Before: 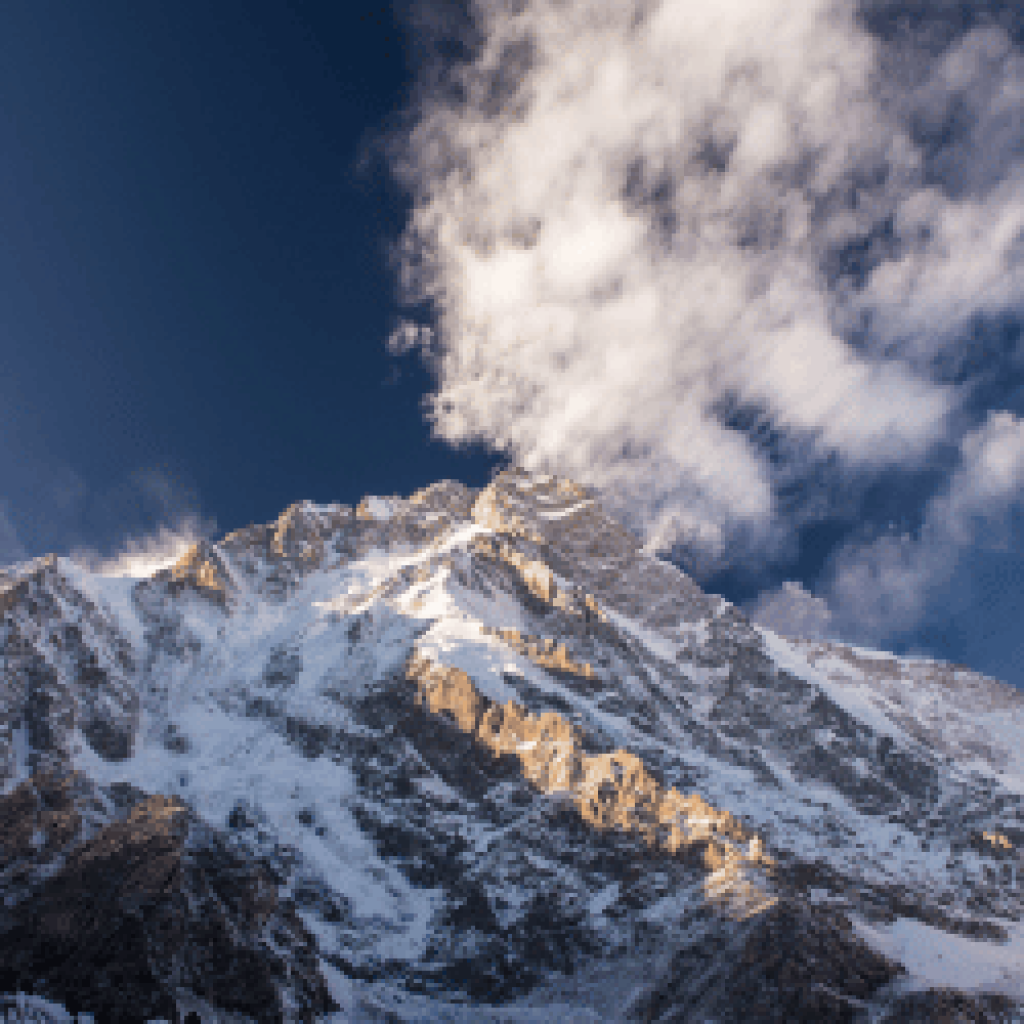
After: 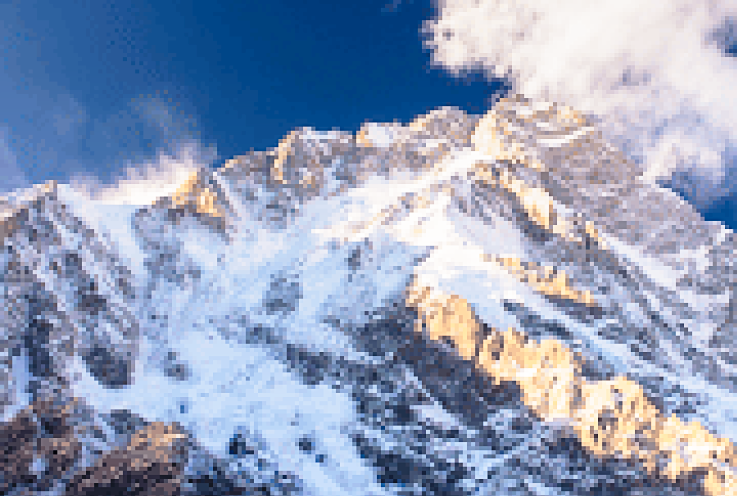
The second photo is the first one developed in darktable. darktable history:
base curve: curves: ch0 [(0, 0) (0.012, 0.01) (0.073, 0.168) (0.31, 0.711) (0.645, 0.957) (1, 1)], preserve colors none
crop: top 36.498%, right 27.964%, bottom 14.995%
graduated density: rotation -0.352°, offset 57.64
contrast brightness saturation: brightness 0.09, saturation 0.19
sharpen: on, module defaults
